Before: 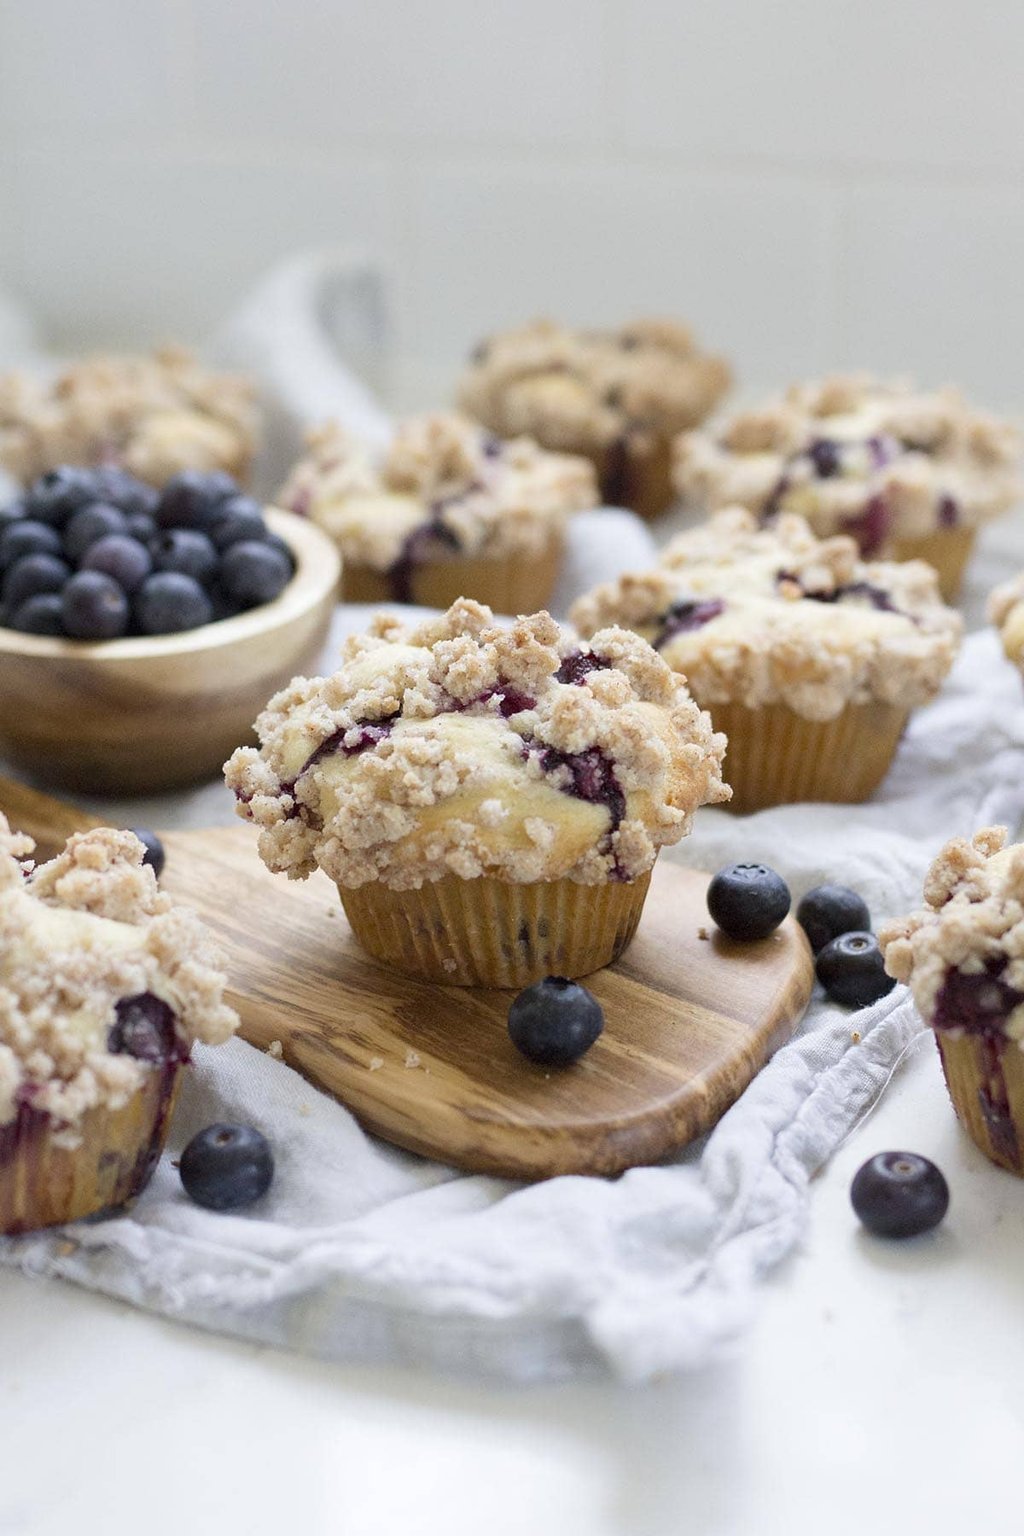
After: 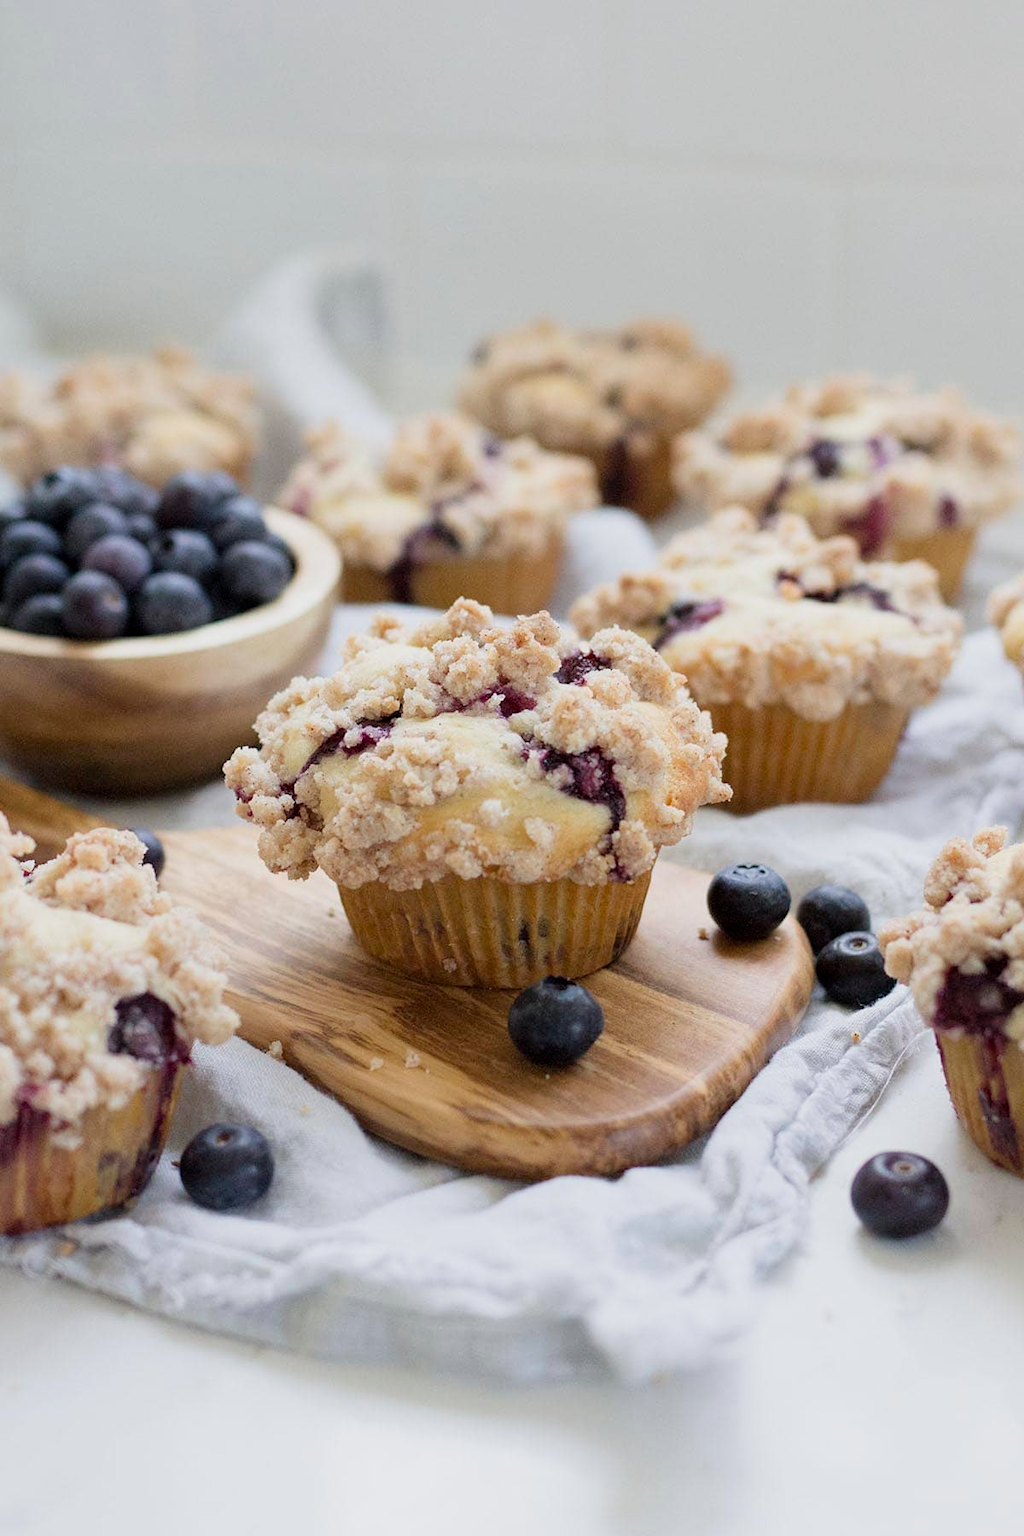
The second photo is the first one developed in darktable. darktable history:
filmic rgb: black relative exposure -11.34 EV, white relative exposure 3.22 EV, hardness 6.79
